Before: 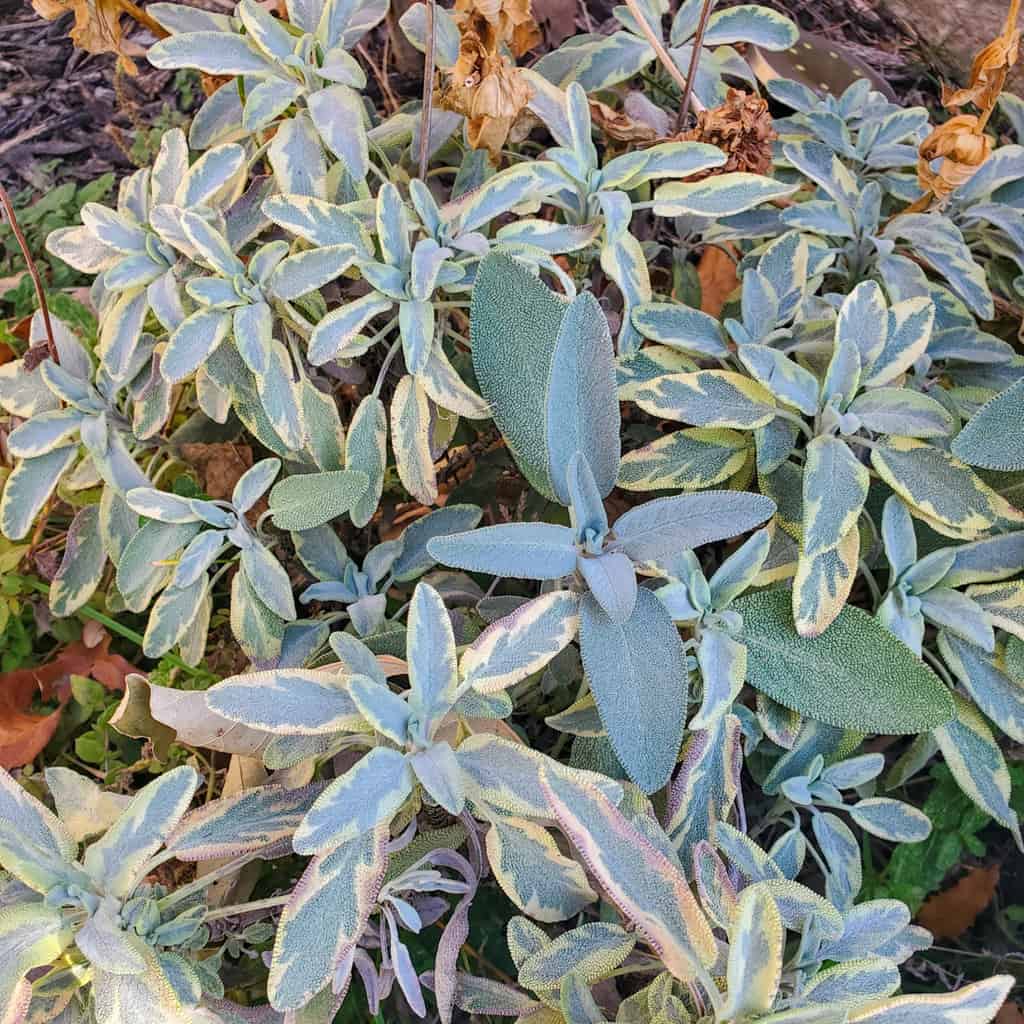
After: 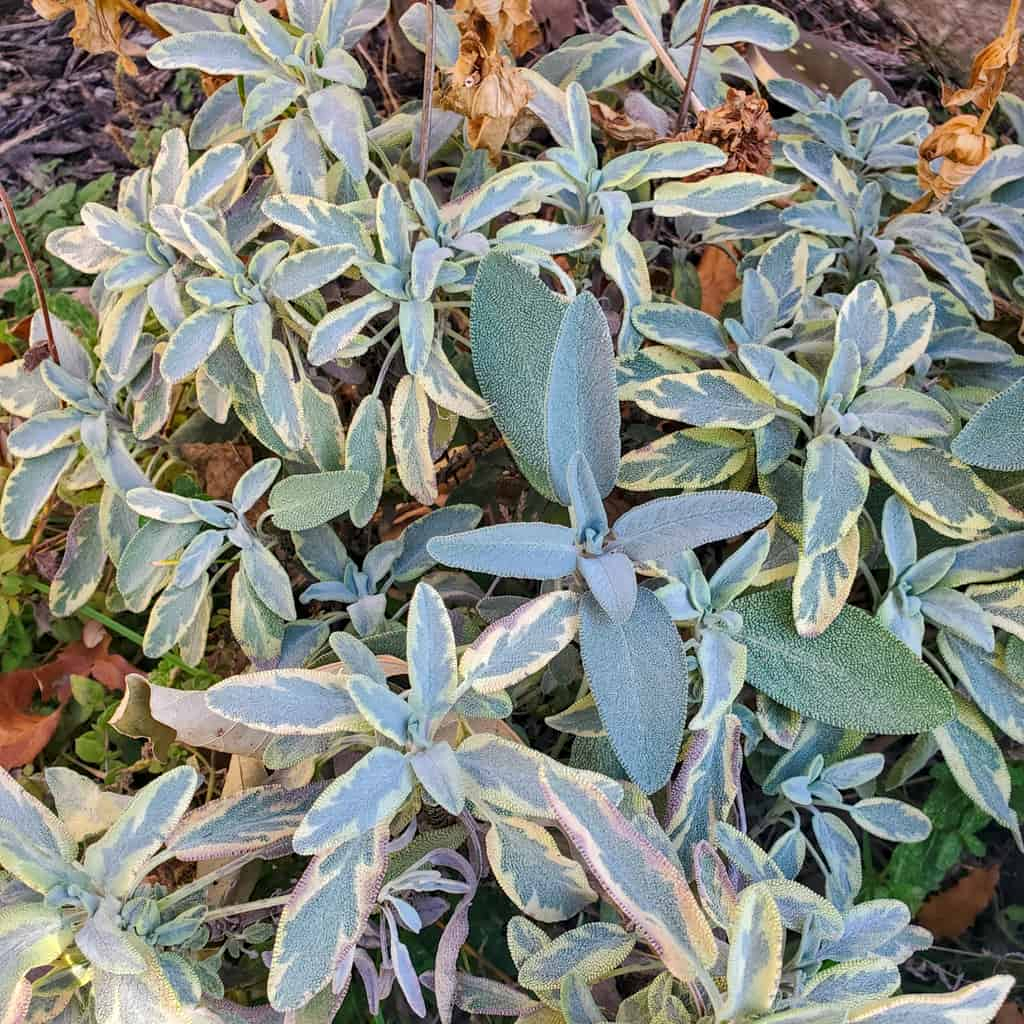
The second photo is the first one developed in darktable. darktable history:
local contrast: mode bilateral grid, contrast 28, coarseness 16, detail 115%, midtone range 0.2
